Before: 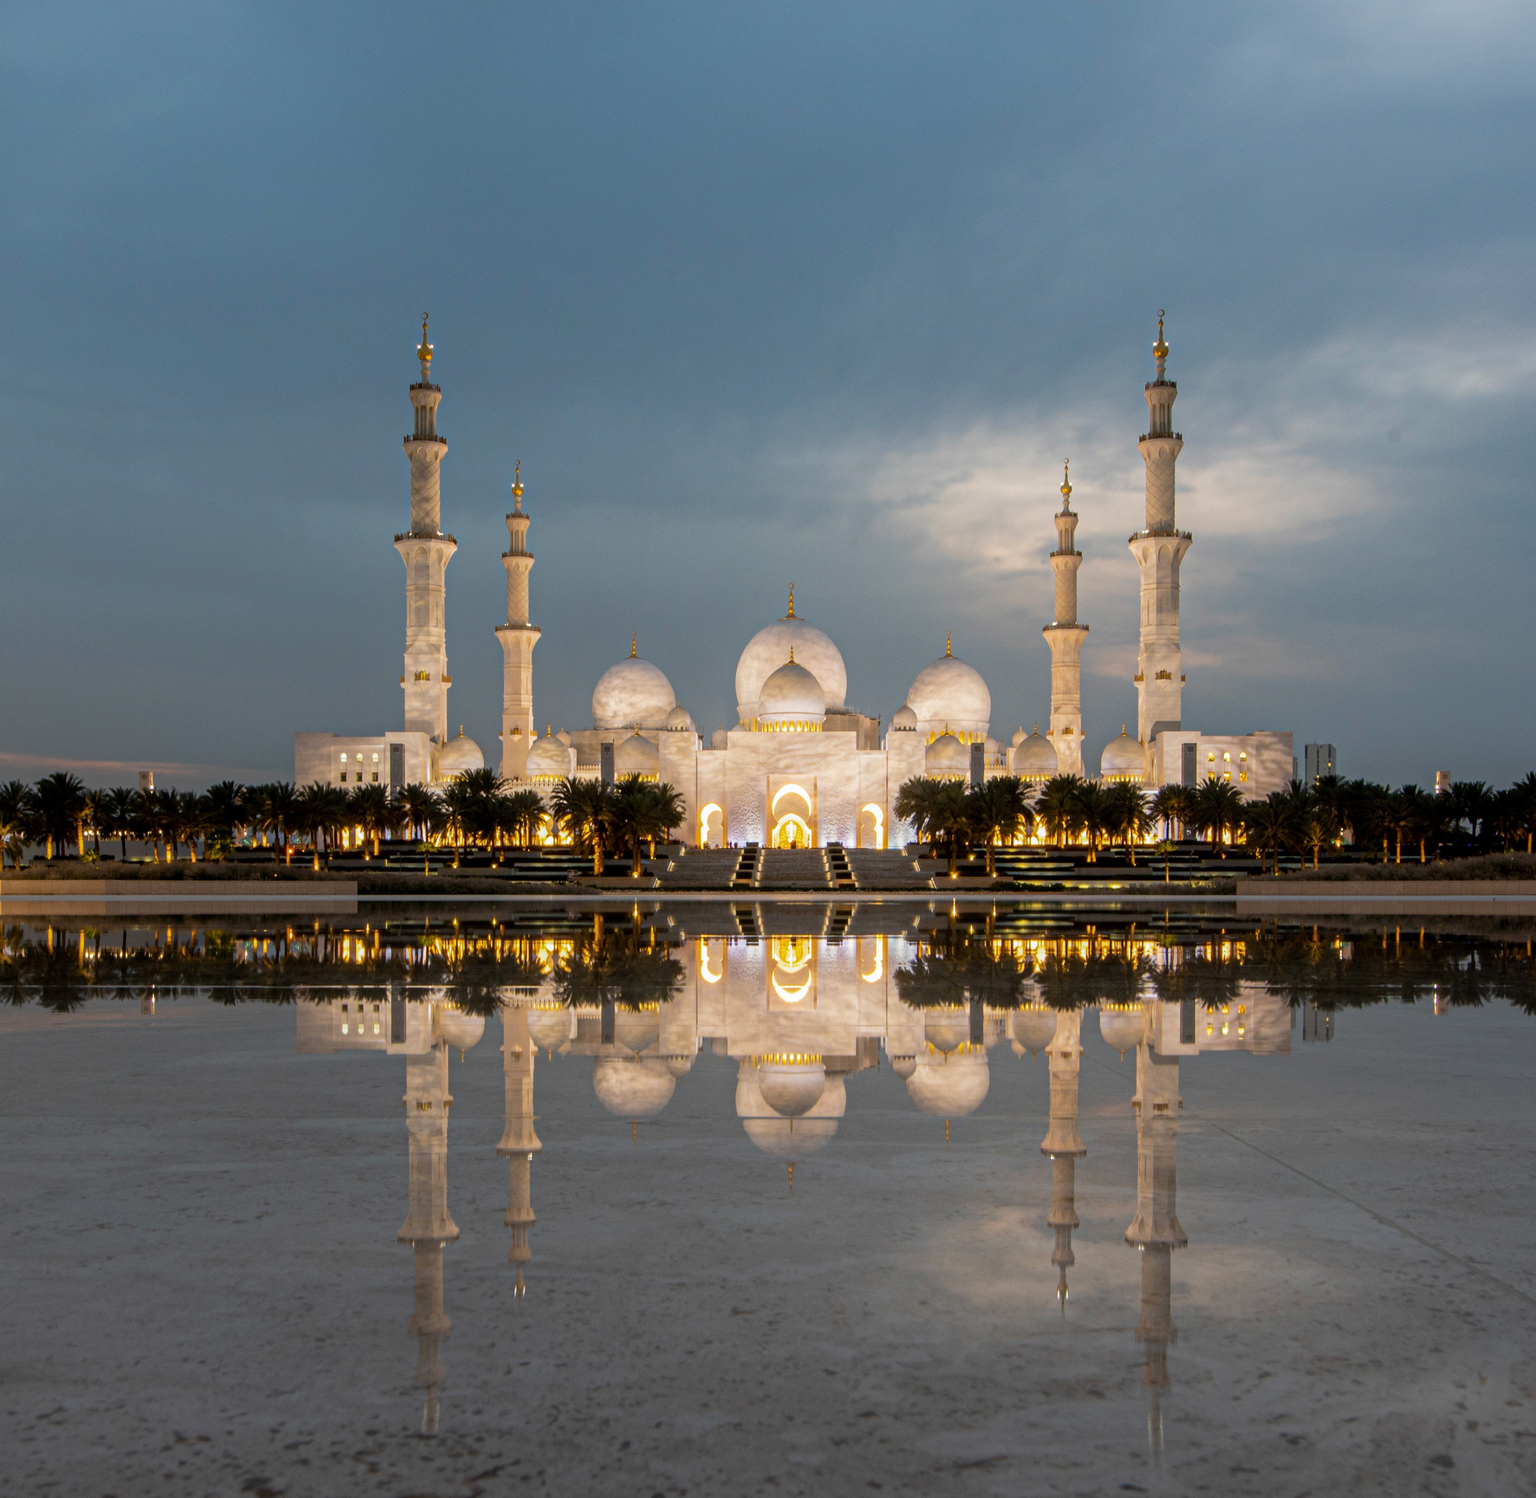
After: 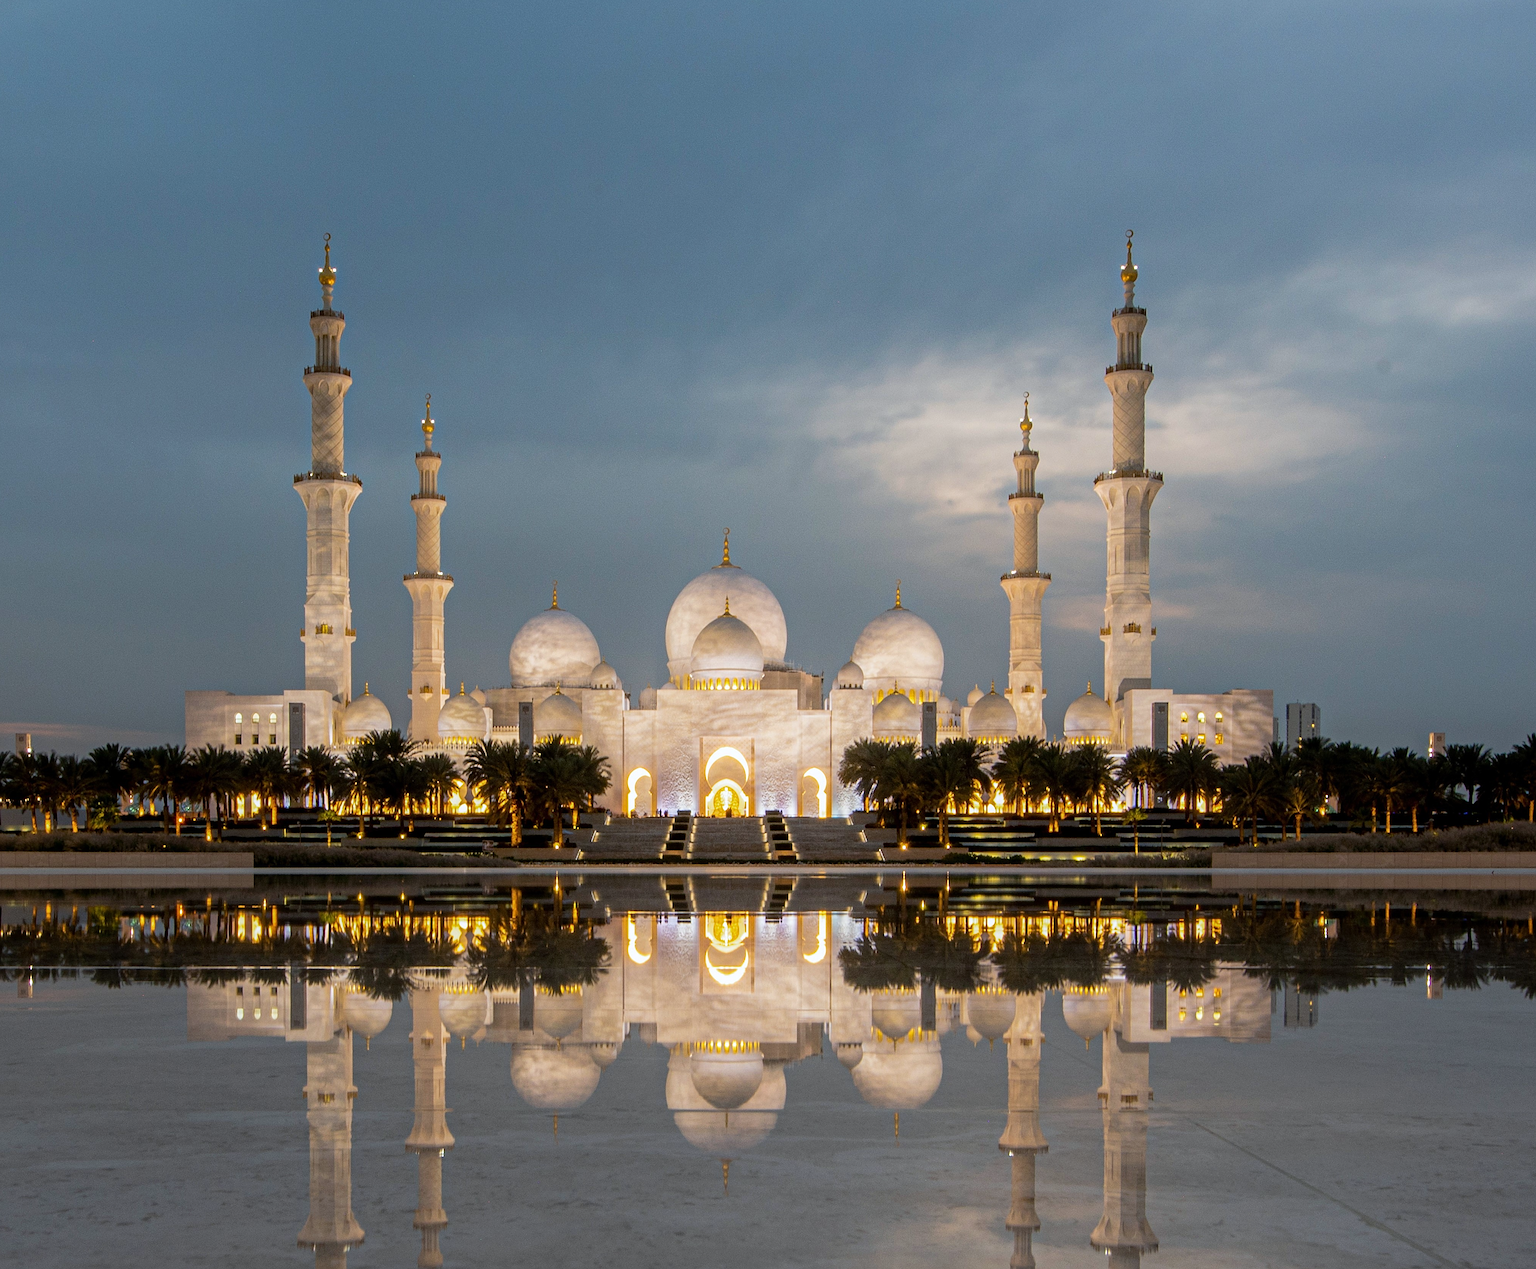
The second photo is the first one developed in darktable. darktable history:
sharpen: on, module defaults
crop: left 8.155%, top 6.611%, bottom 15.385%
white balance: red 0.988, blue 1.017
